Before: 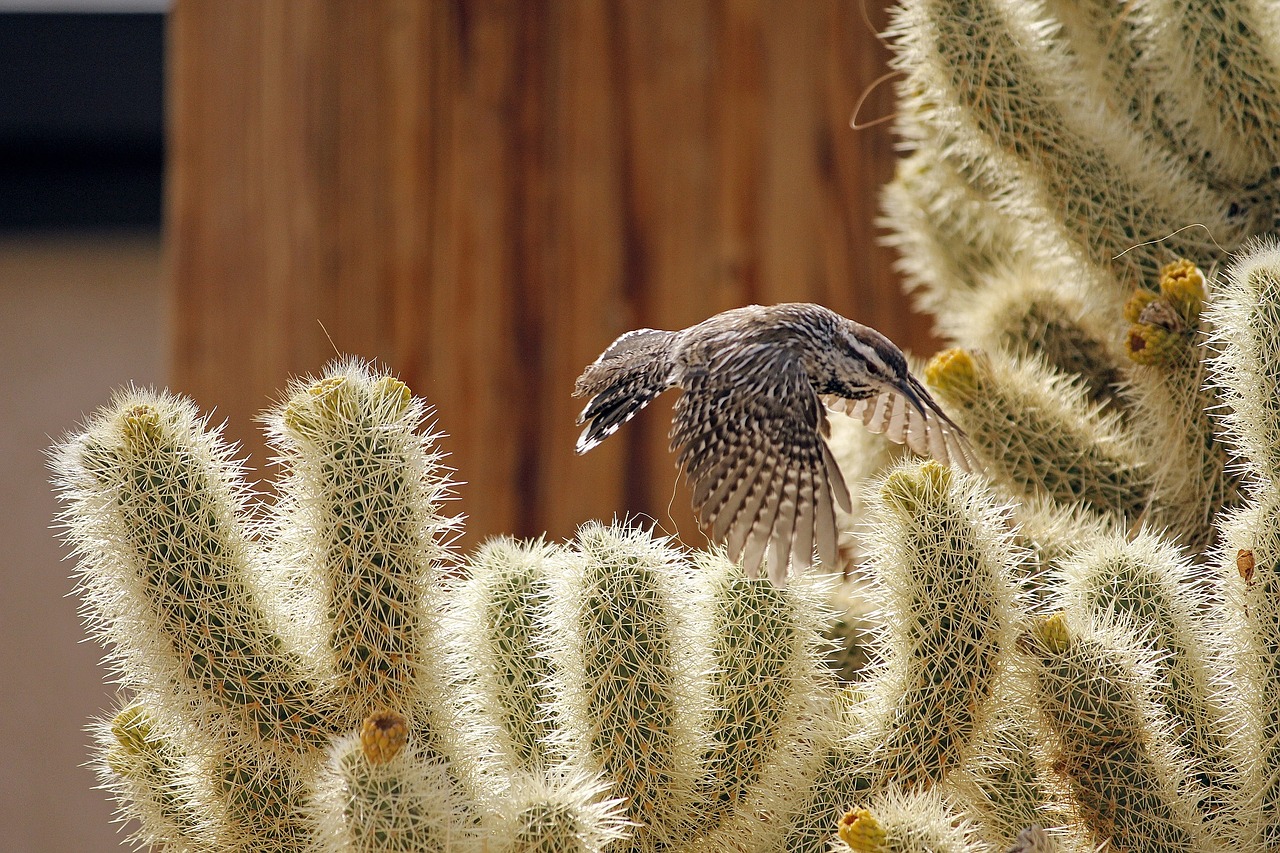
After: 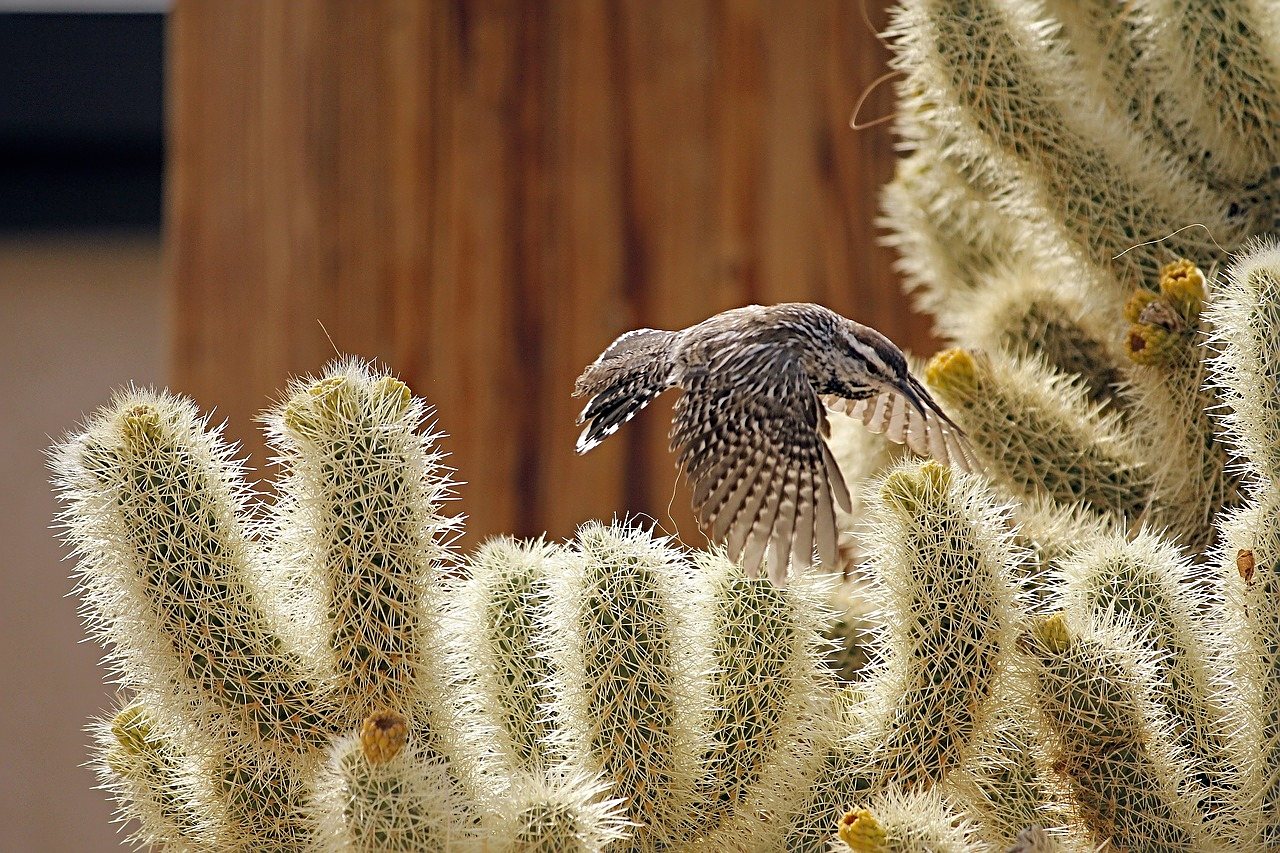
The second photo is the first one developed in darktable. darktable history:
contrast equalizer: octaves 7, y [[0.502, 0.505, 0.512, 0.529, 0.564, 0.588], [0.5 ×6], [0.502, 0.505, 0.512, 0.529, 0.564, 0.588], [0, 0.001, 0.001, 0.004, 0.008, 0.011], [0, 0.001, 0.001, 0.004, 0.008, 0.011]], mix -1
sharpen: radius 4
